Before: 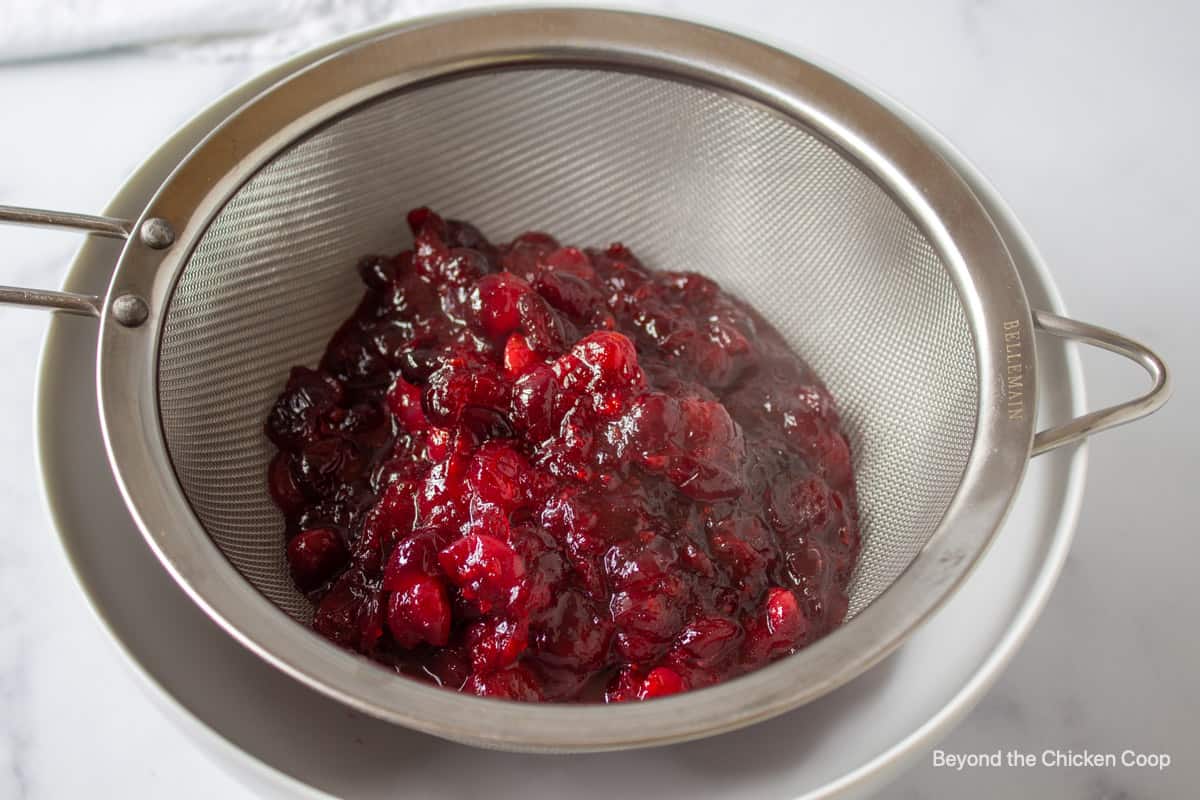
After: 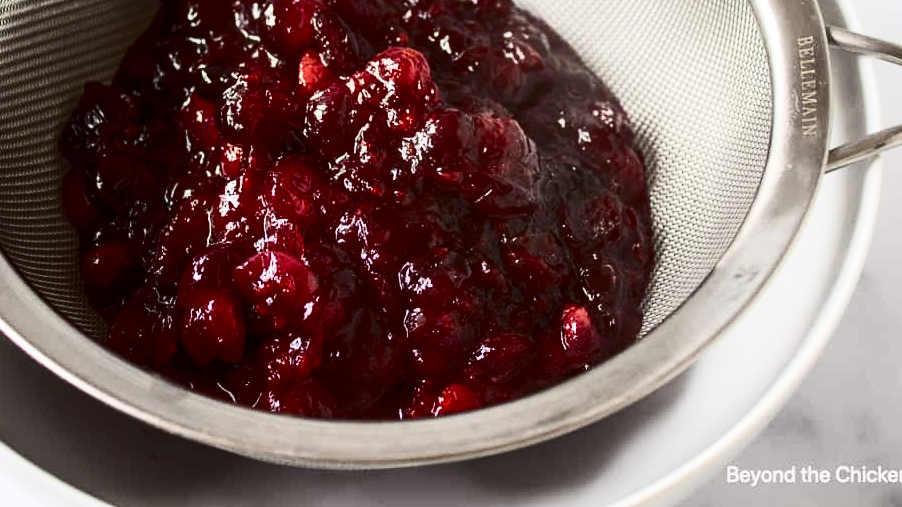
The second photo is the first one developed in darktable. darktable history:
exposure: exposure -0.053 EV, compensate exposure bias true, compensate highlight preservation false
levels: black 3.77%
contrast brightness saturation: contrast 0.509, saturation -0.102
crop and rotate: left 17.188%, top 35.57%, right 7.63%, bottom 0.98%
